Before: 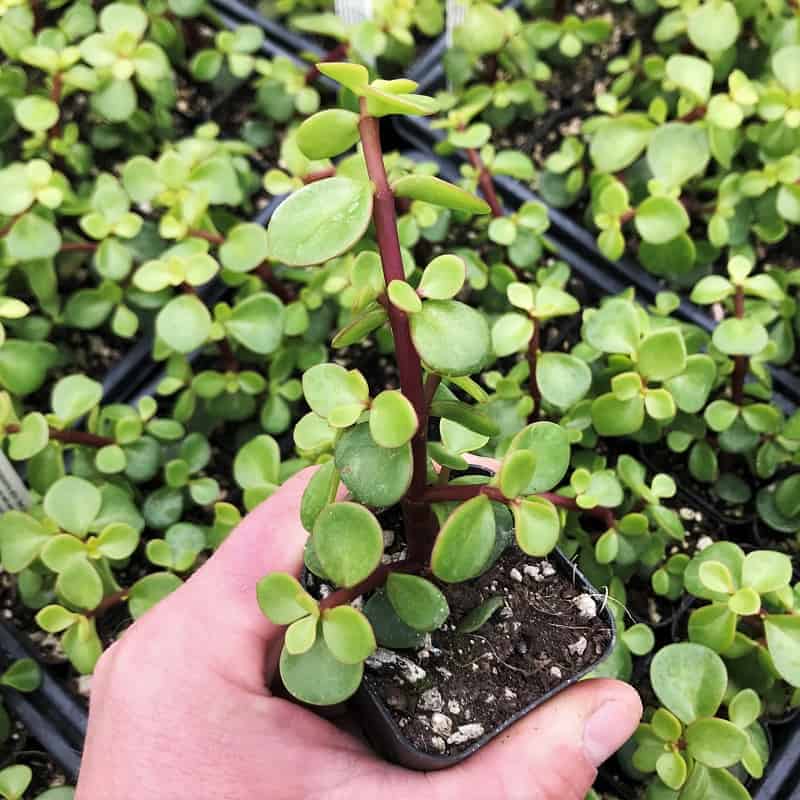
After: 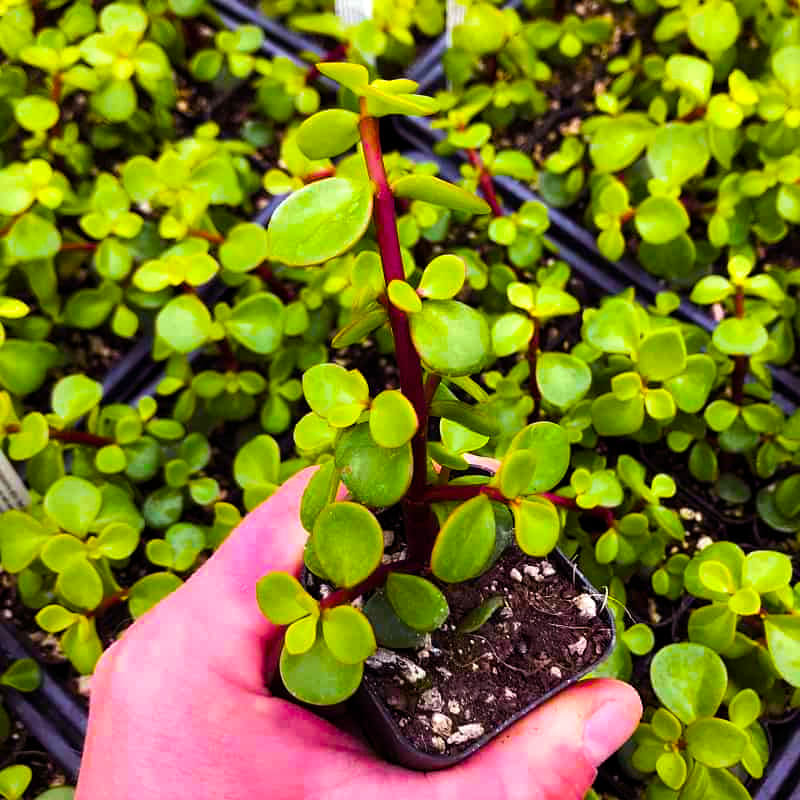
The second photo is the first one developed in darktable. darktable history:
color balance rgb: power › luminance -7.652%, power › chroma 1.355%, power › hue 330.29°, linear chroma grading › global chroma 9.023%, perceptual saturation grading › global saturation 66.025%, perceptual saturation grading › highlights 49.588%, perceptual saturation grading › shadows 29.712%, global vibrance 25.818%, contrast 7.013%
contrast brightness saturation: saturation -0.054
